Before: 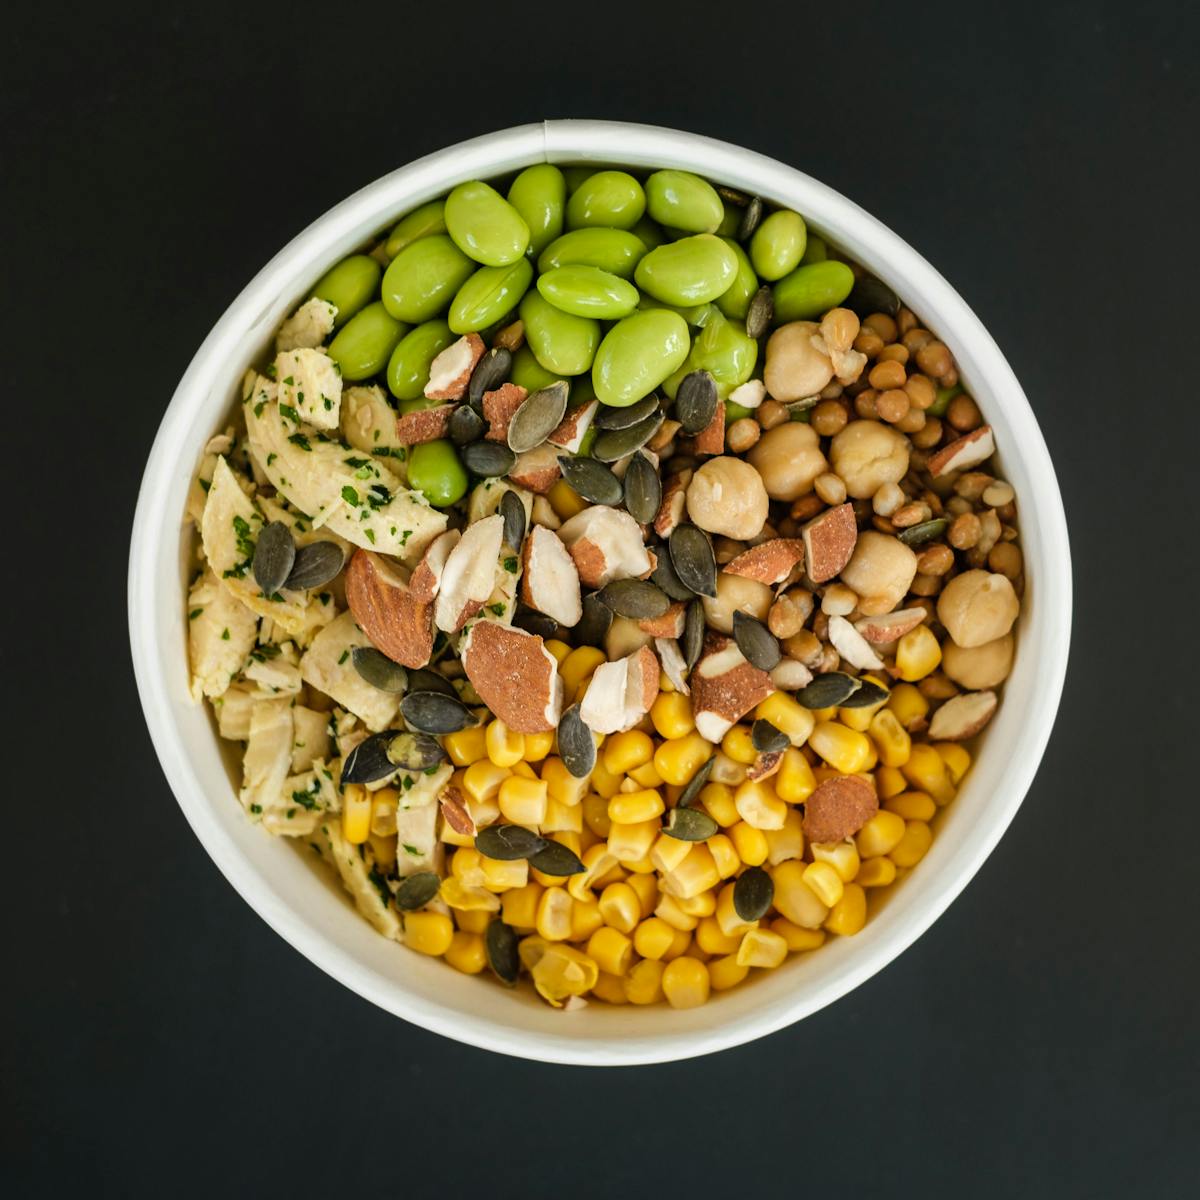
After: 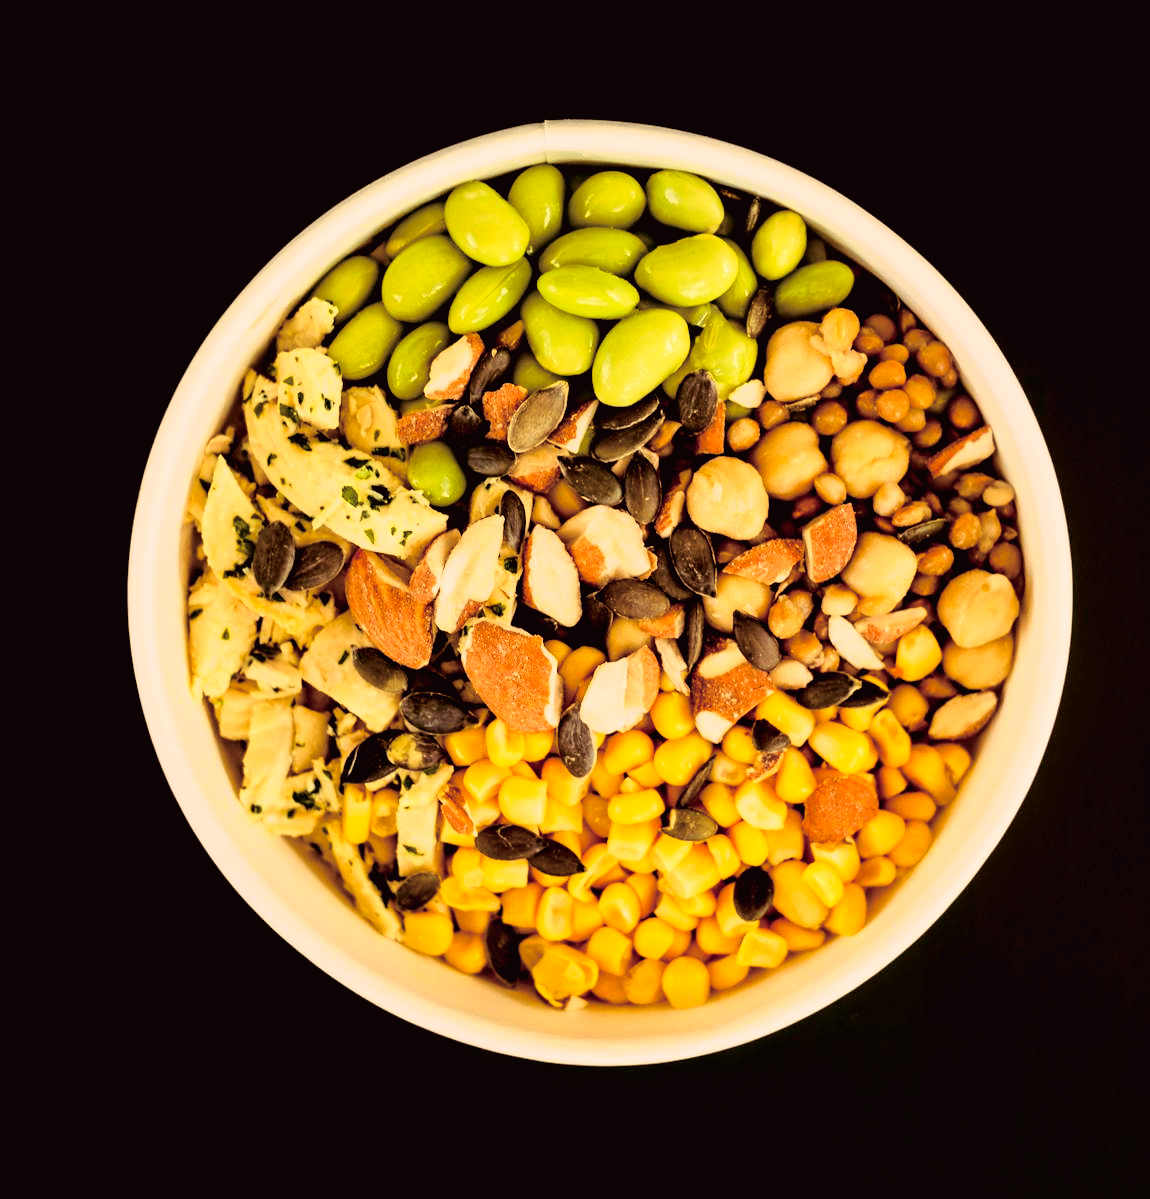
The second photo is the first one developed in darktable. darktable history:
white balance: red 1.123, blue 0.83
tone curve: curves: ch0 [(0.003, 0.015) (0.104, 0.07) (0.236, 0.218) (0.401, 0.443) (0.495, 0.55) (0.65, 0.68) (0.832, 0.858) (1, 0.977)]; ch1 [(0, 0) (0.161, 0.092) (0.35, 0.33) (0.379, 0.401) (0.45, 0.466) (0.489, 0.499) (0.55, 0.56) (0.621, 0.615) (0.718, 0.734) (1, 1)]; ch2 [(0, 0) (0.369, 0.427) (0.44, 0.434) (0.502, 0.501) (0.557, 0.55) (0.586, 0.59) (1, 1)], color space Lab, independent channels, preserve colors none
exposure: black level correction 0.025, exposure 0.182 EV, compensate highlight preservation false
base curve: curves: ch0 [(0, 0) (0.666, 0.806) (1, 1)]
crop: right 4.126%, bottom 0.031%
split-toning: highlights › hue 298.8°, highlights › saturation 0.73, compress 41.76%
